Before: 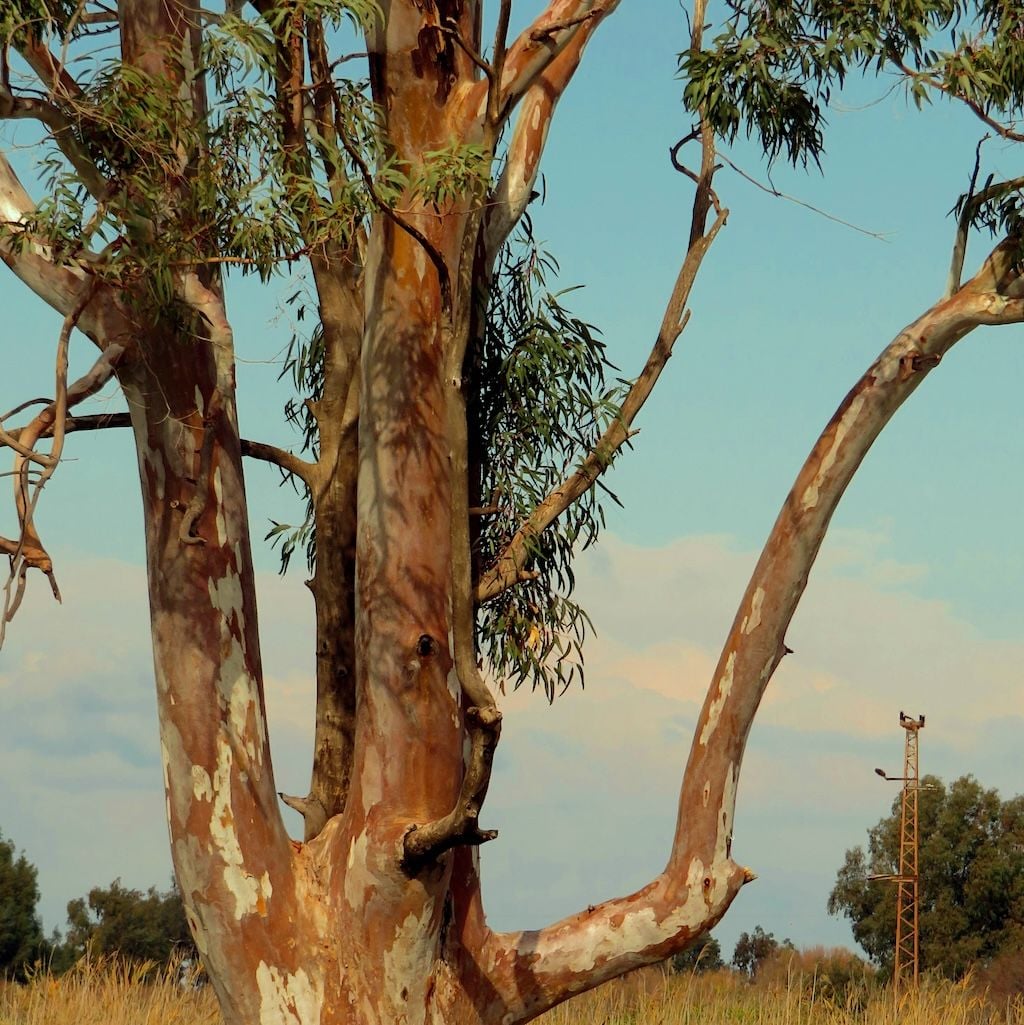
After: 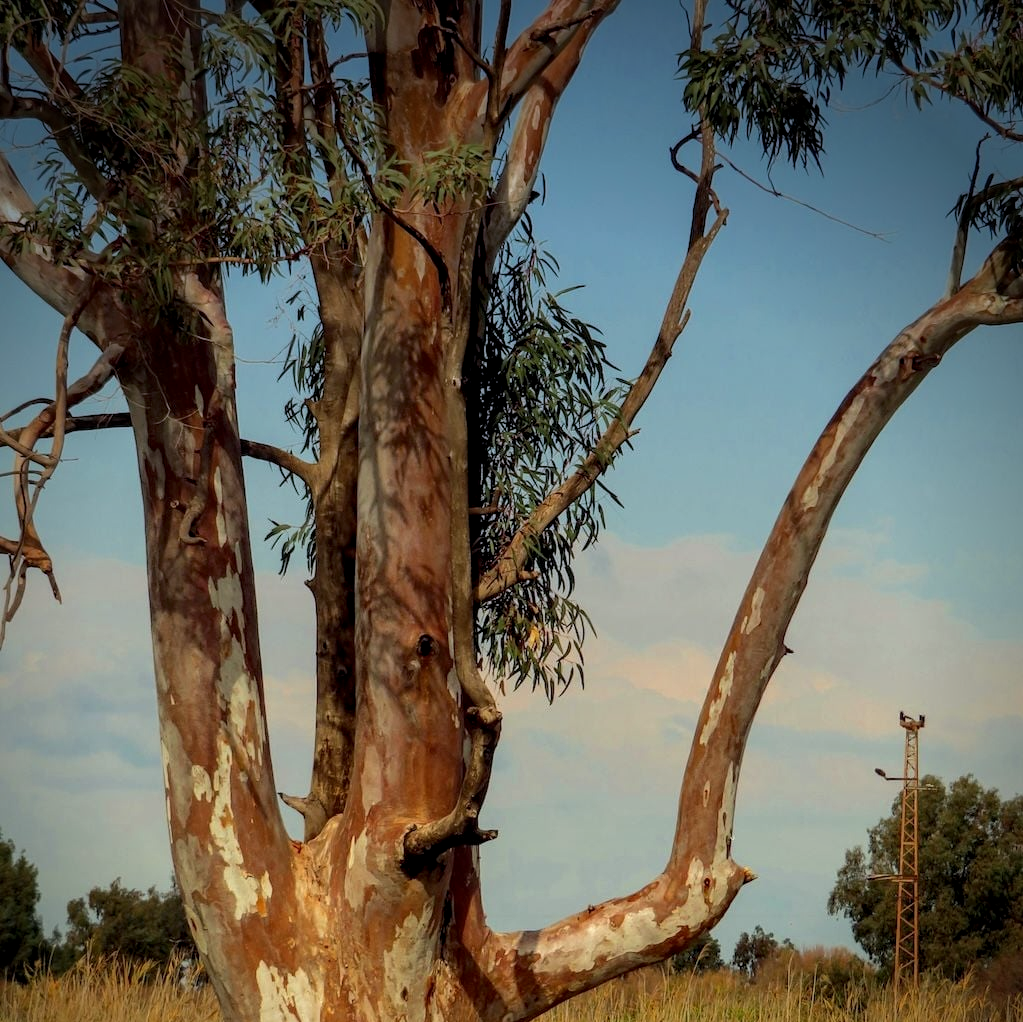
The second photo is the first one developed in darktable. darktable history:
vignetting: brightness -0.629, saturation -0.007, center (-0.028, 0.239)
local contrast: detail 130%
graduated density: hue 238.83°, saturation 50%
crop: top 0.05%, bottom 0.098%
